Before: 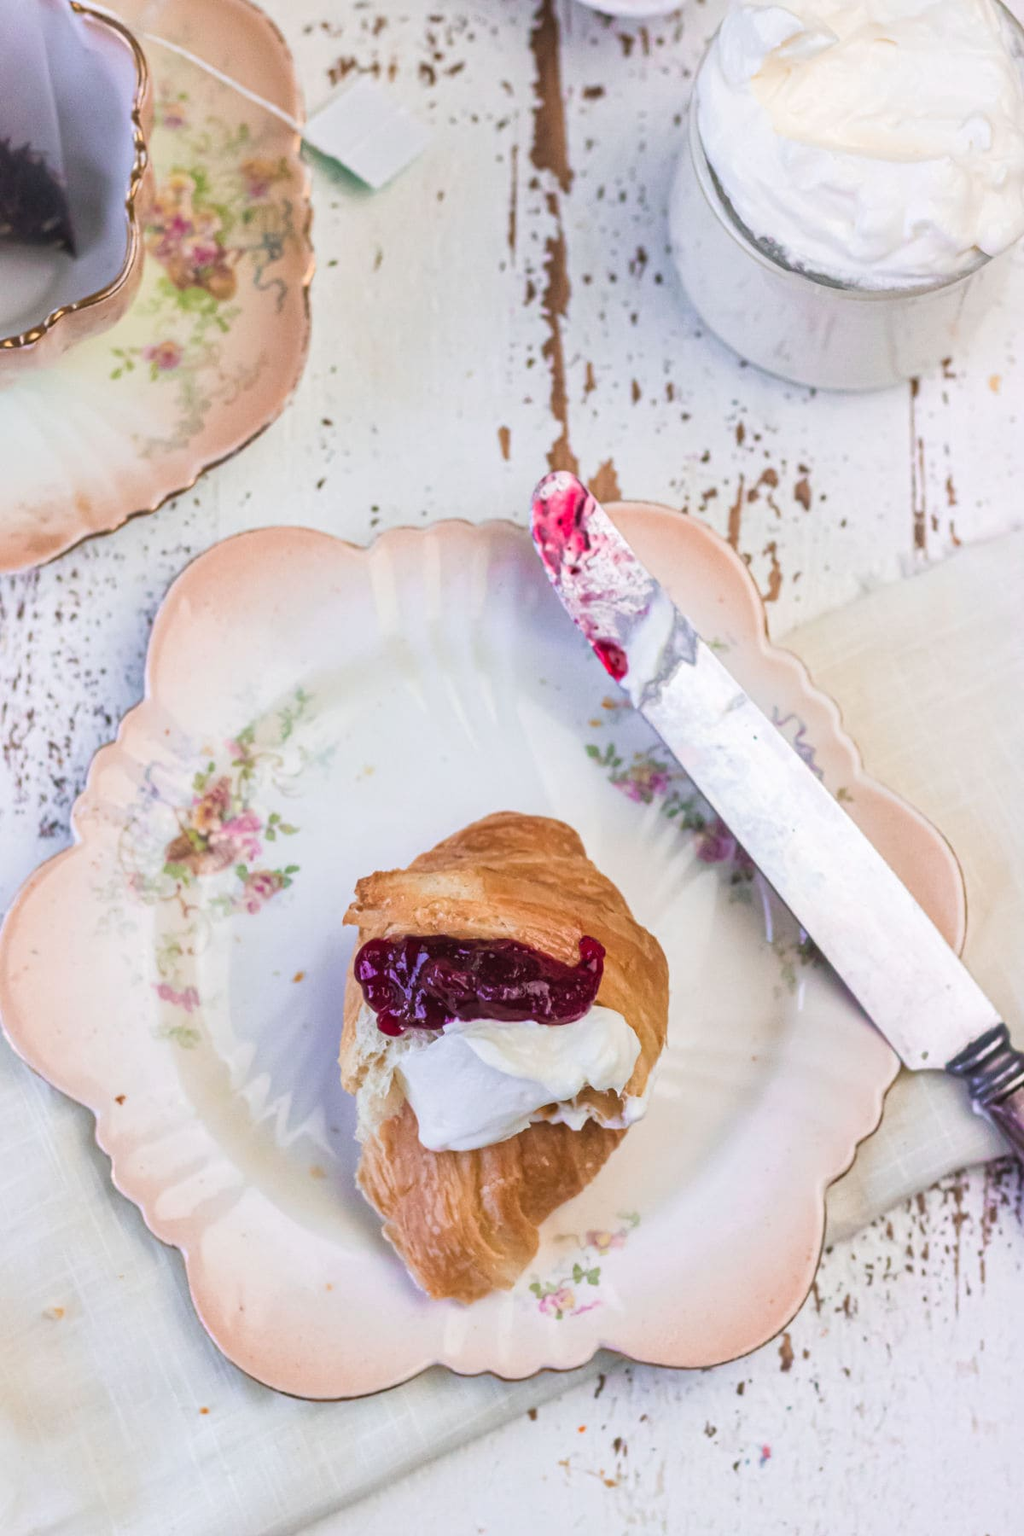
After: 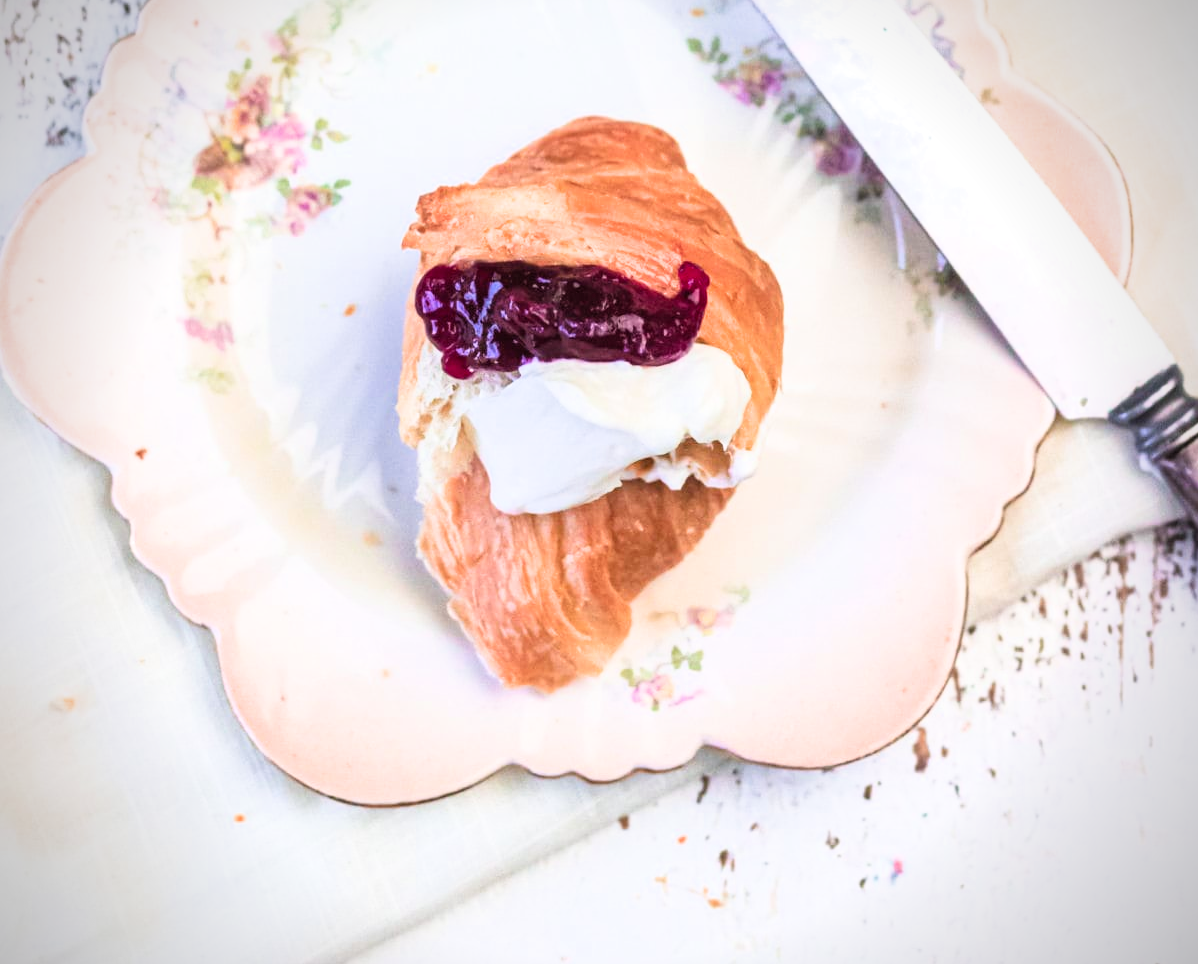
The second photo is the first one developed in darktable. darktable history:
color zones: curves: ch1 [(0.239, 0.552) (0.75, 0.5)]; ch2 [(0.25, 0.462) (0.749, 0.457)]
vignetting: unbound false
crop and rotate: top 46.433%, right 0.103%
exposure: black level correction 0, exposure 0.7 EV, compensate exposure bias true, compensate highlight preservation false
filmic rgb: middle gray luminance 21.66%, black relative exposure -14.04 EV, white relative exposure 2.97 EV, target black luminance 0%, hardness 8.73, latitude 60.01%, contrast 1.209, highlights saturation mix 3.72%, shadows ↔ highlights balance 41.34%
